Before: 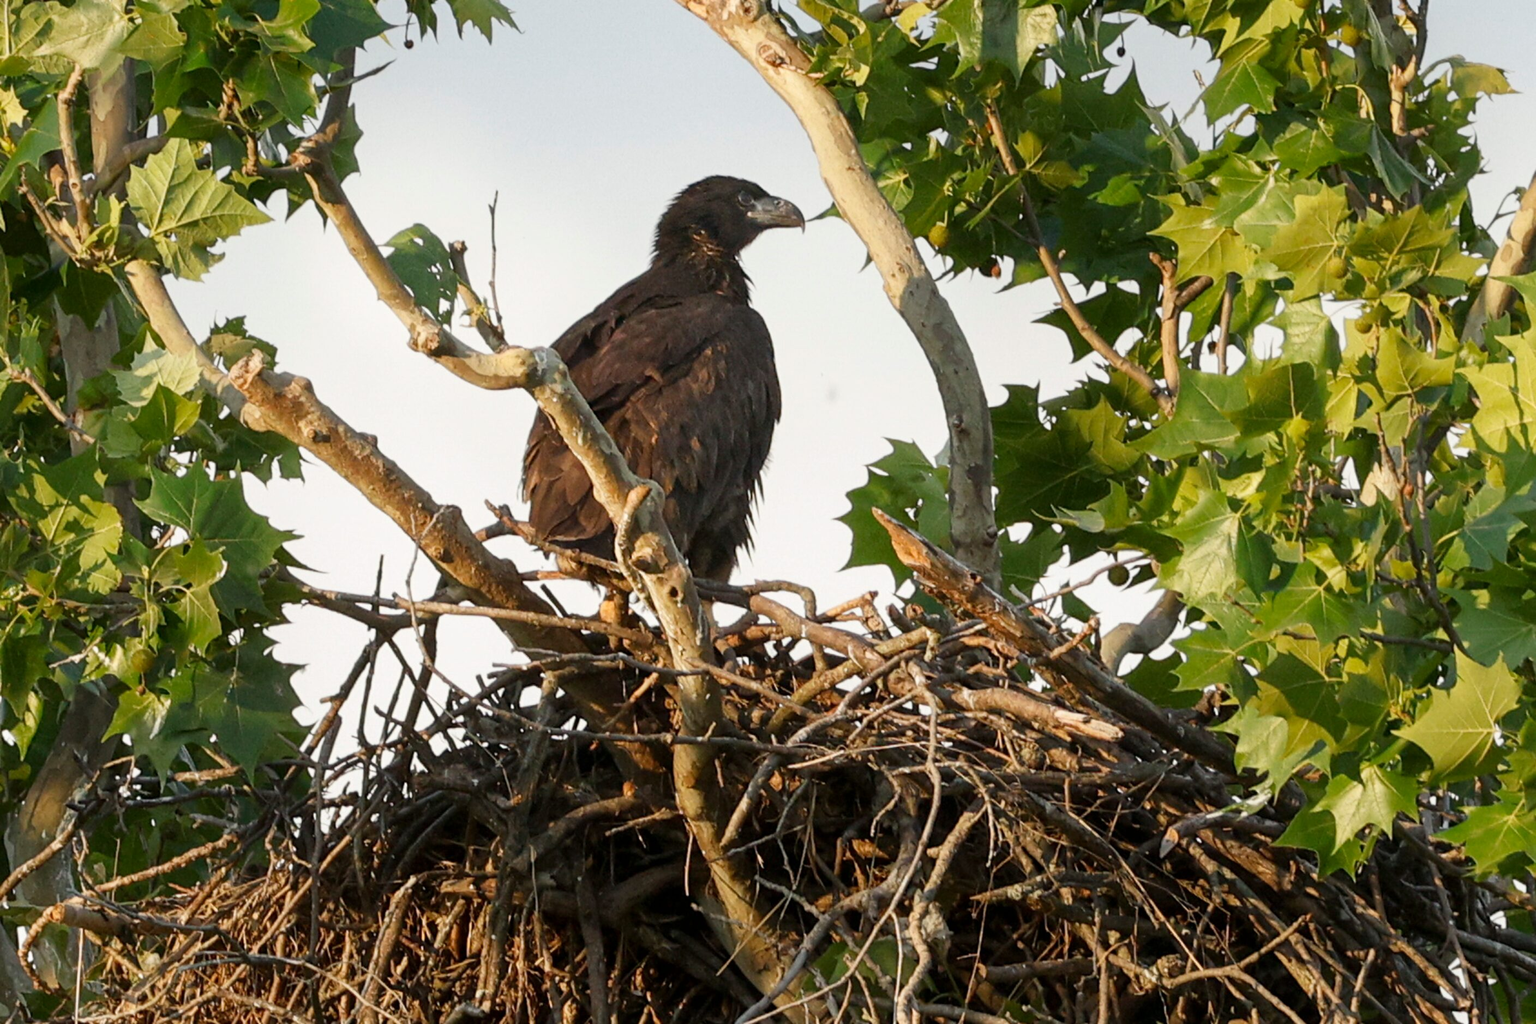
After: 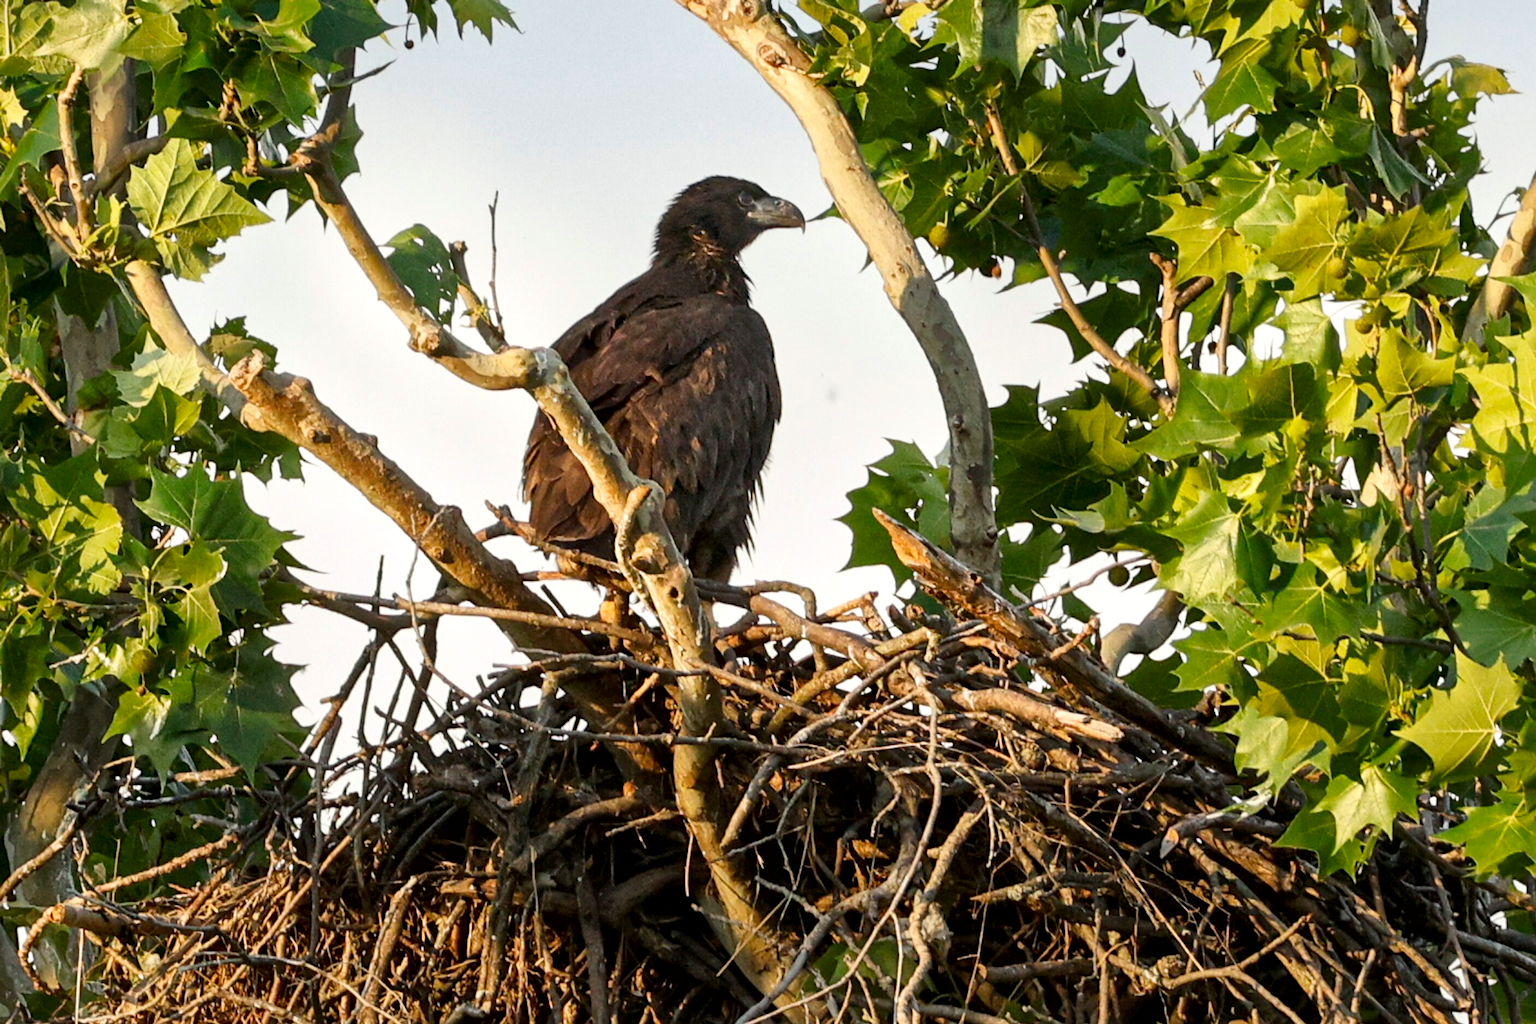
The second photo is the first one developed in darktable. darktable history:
color balance rgb: perceptual saturation grading › global saturation 10.173%
tone equalizer: smoothing diameter 24.81%, edges refinement/feathering 13.64, preserve details guided filter
contrast brightness saturation: contrast 0.104, brightness 0.04, saturation 0.091
local contrast: mode bilateral grid, contrast 25, coarseness 60, detail 150%, midtone range 0.2
